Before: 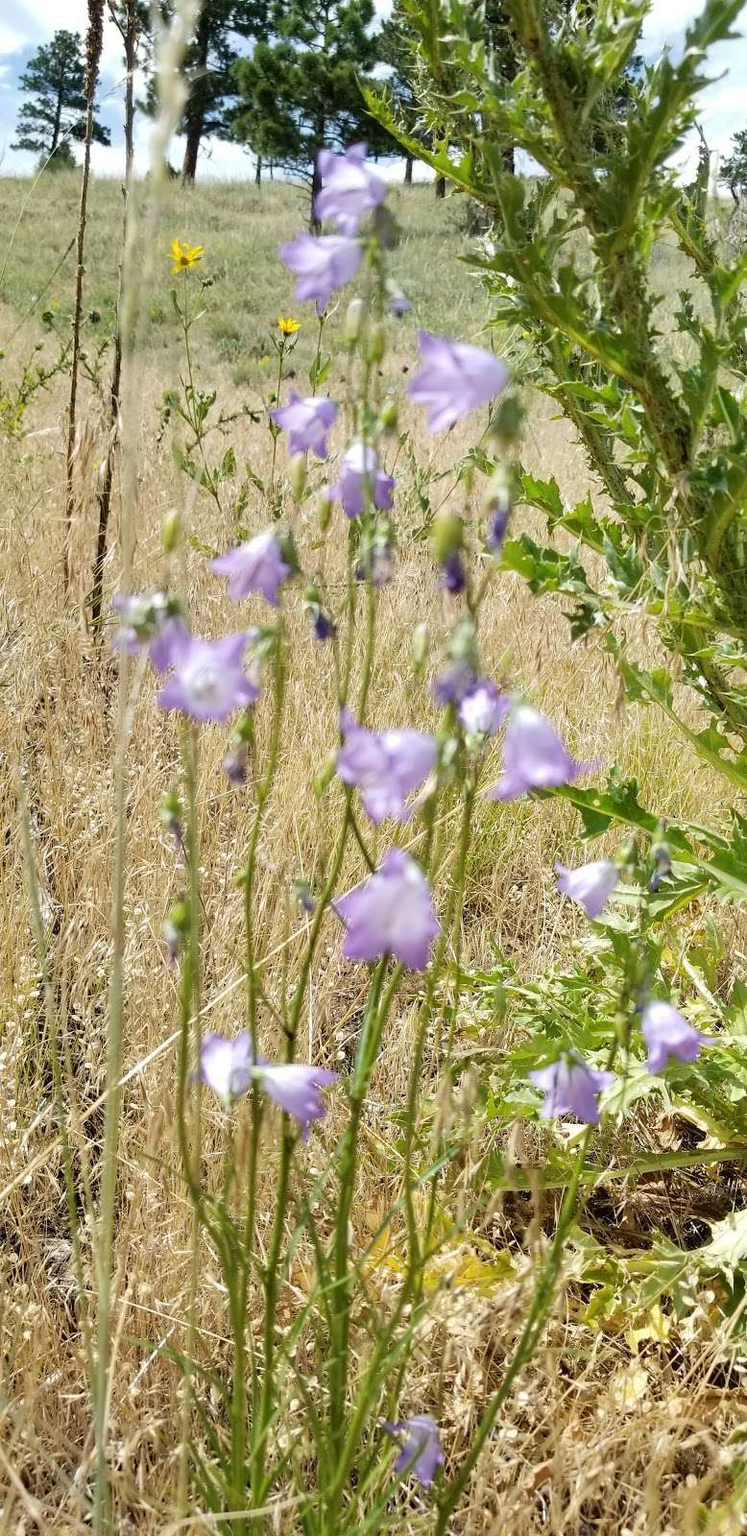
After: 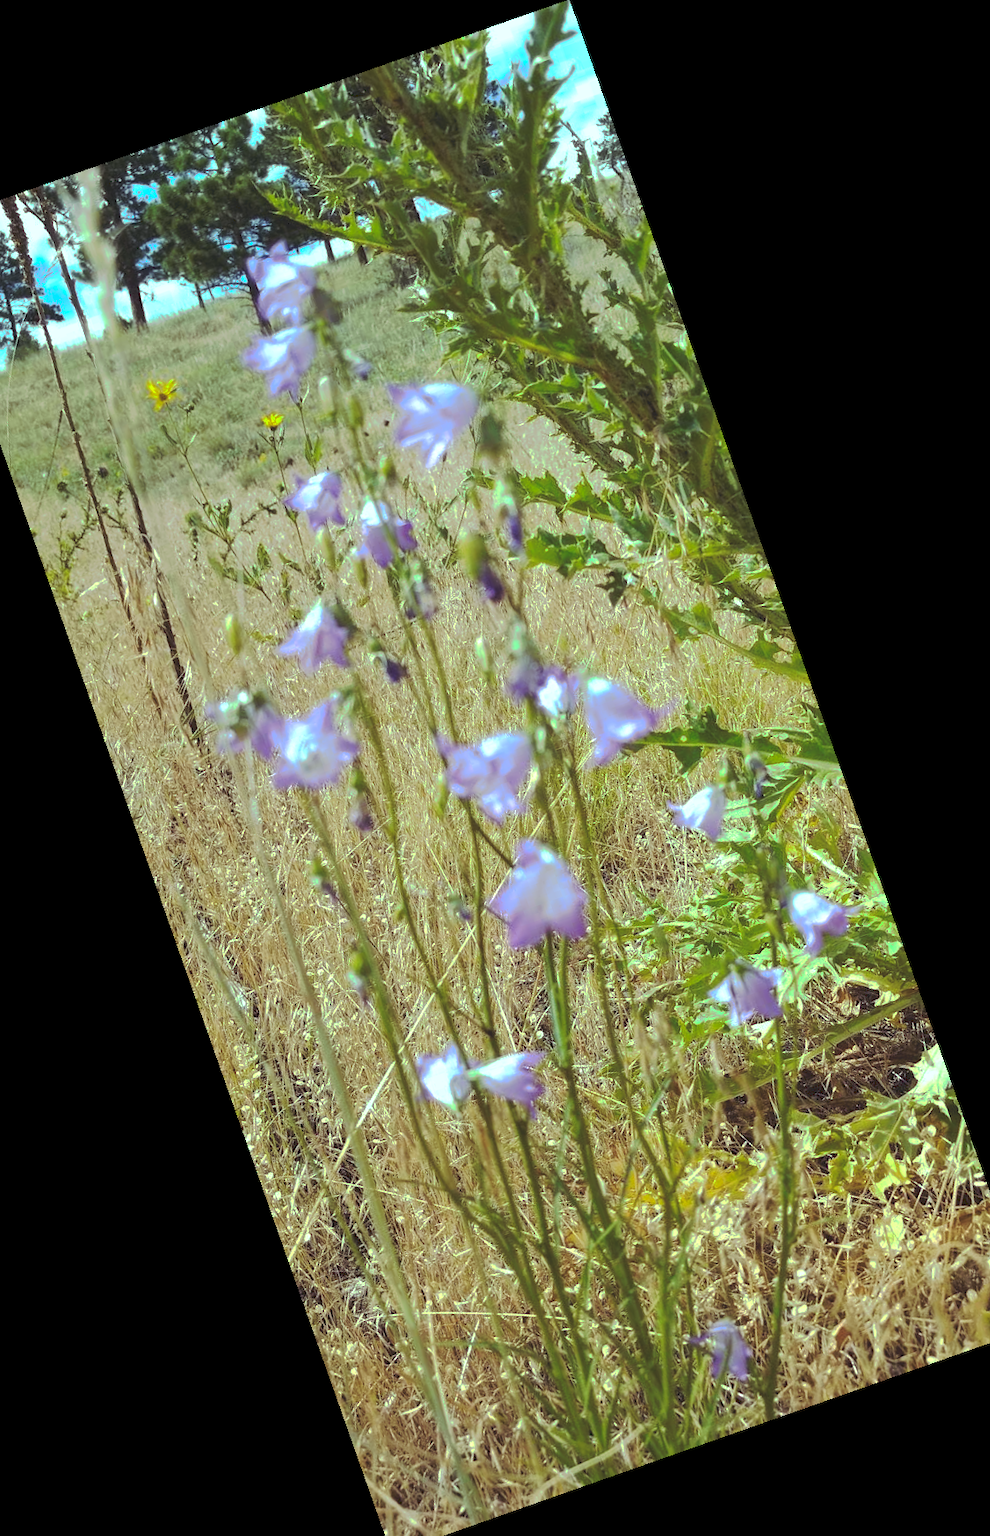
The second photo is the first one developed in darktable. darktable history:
tone curve: curves: ch0 [(0, 0) (0.003, 0.149) (0.011, 0.152) (0.025, 0.154) (0.044, 0.164) (0.069, 0.179) (0.1, 0.194) (0.136, 0.211) (0.177, 0.232) (0.224, 0.258) (0.277, 0.289) (0.335, 0.326) (0.399, 0.371) (0.468, 0.438) (0.543, 0.504) (0.623, 0.569) (0.709, 0.642) (0.801, 0.716) (0.898, 0.775) (1, 1)], preserve colors none
crop and rotate: angle 19.43°, left 6.812%, right 4.125%, bottom 1.087%
color balance rgb: shadows lift › luminance 0.49%, shadows lift › chroma 6.83%, shadows lift › hue 300.29°, power › hue 208.98°, highlights gain › luminance 20.24%, highlights gain › chroma 2.73%, highlights gain › hue 173.85°, perceptual saturation grading › global saturation 18.05%
